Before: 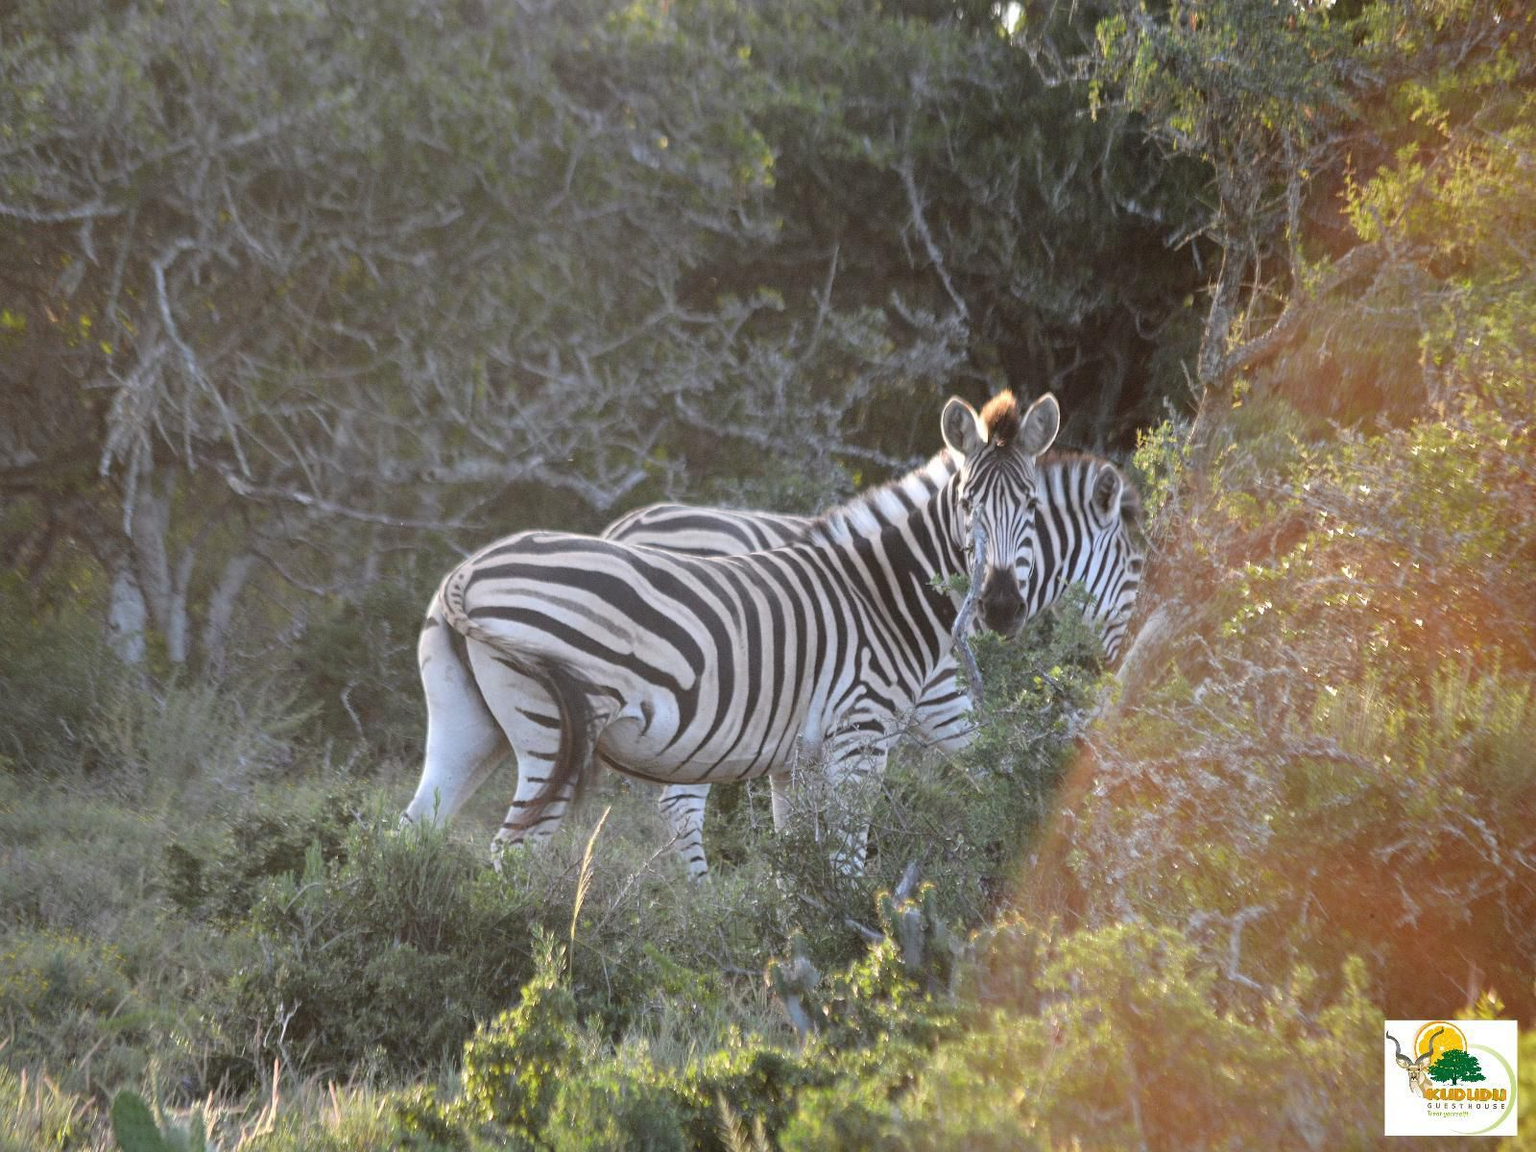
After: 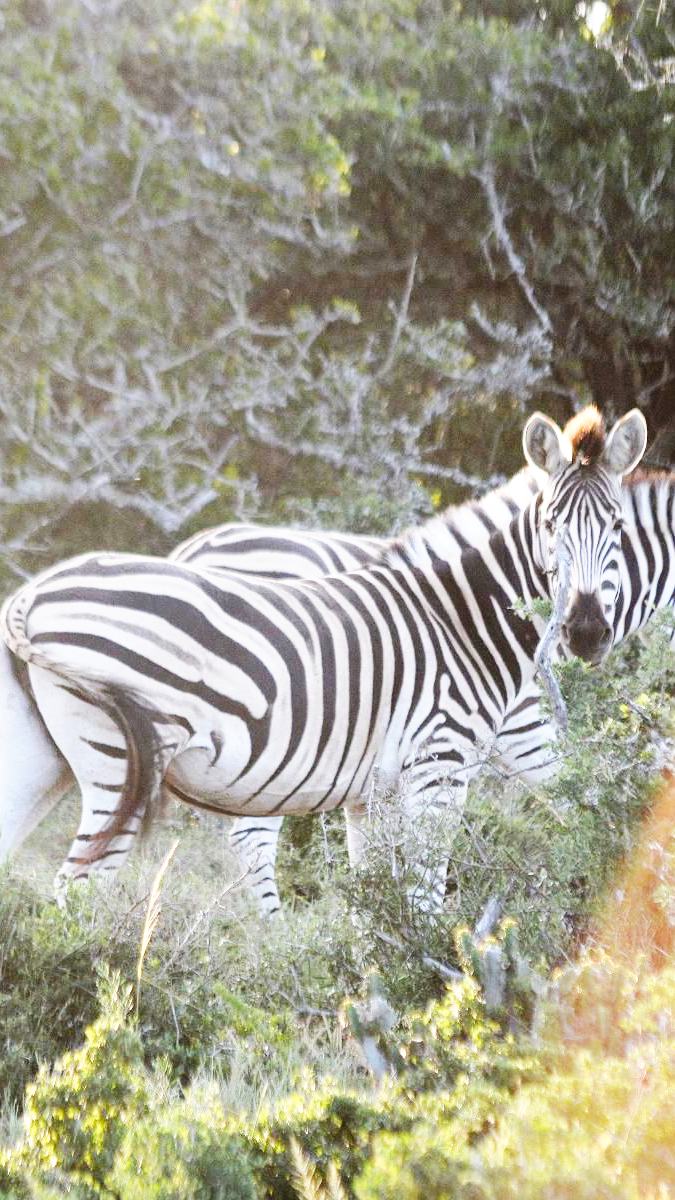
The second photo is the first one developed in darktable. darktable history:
crop: left 28.605%, right 29.148%
base curve: curves: ch0 [(0, 0) (0.007, 0.004) (0.027, 0.03) (0.046, 0.07) (0.207, 0.54) (0.442, 0.872) (0.673, 0.972) (1, 1)], preserve colors none
